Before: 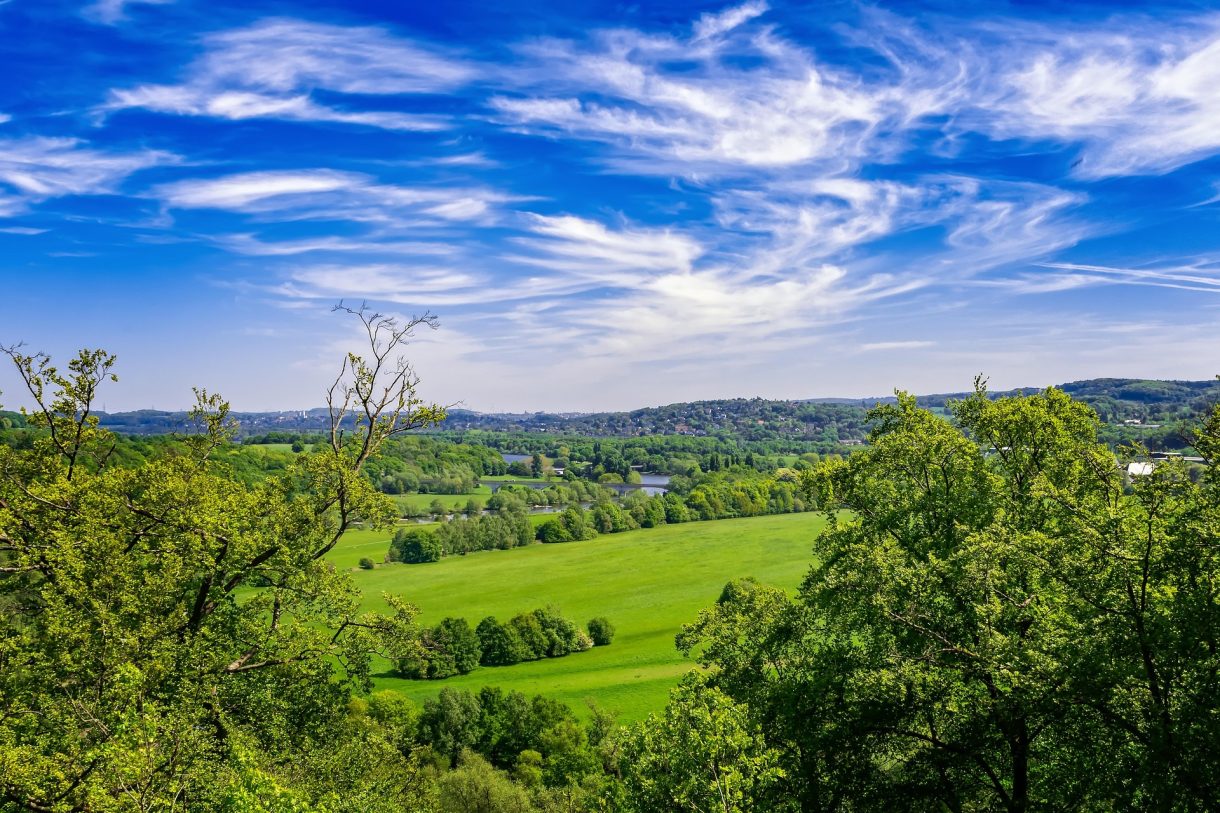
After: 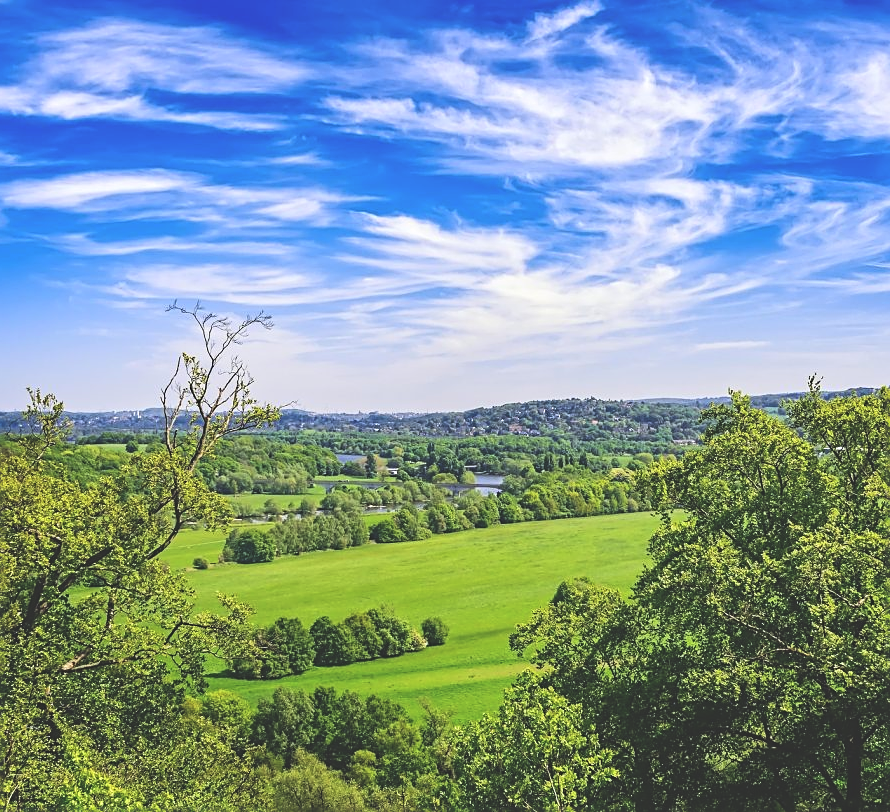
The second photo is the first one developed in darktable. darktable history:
crop: left 13.681%, right 13.289%
sharpen: on, module defaults
exposure: black level correction -0.029, compensate highlight preservation false
tone curve: curves: ch0 [(0.016, 0.023) (0.248, 0.252) (0.732, 0.797) (1, 1)], color space Lab, linked channels, preserve colors none
